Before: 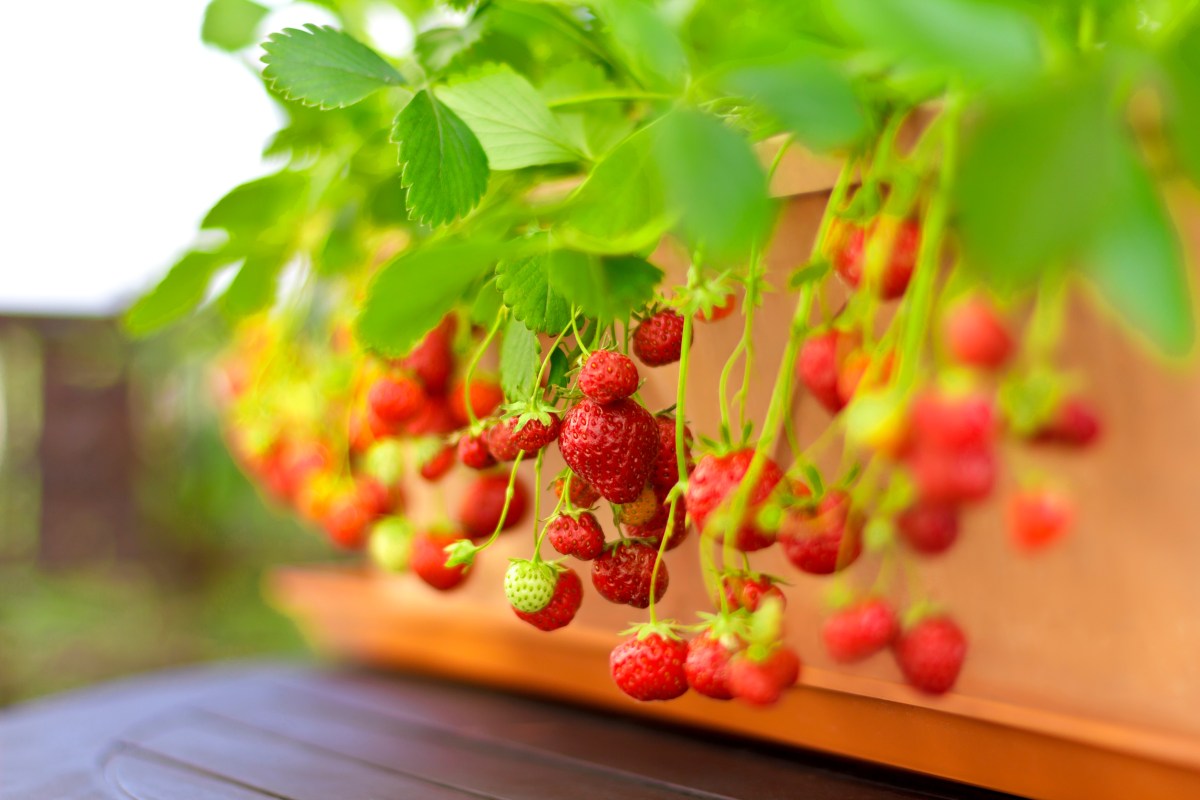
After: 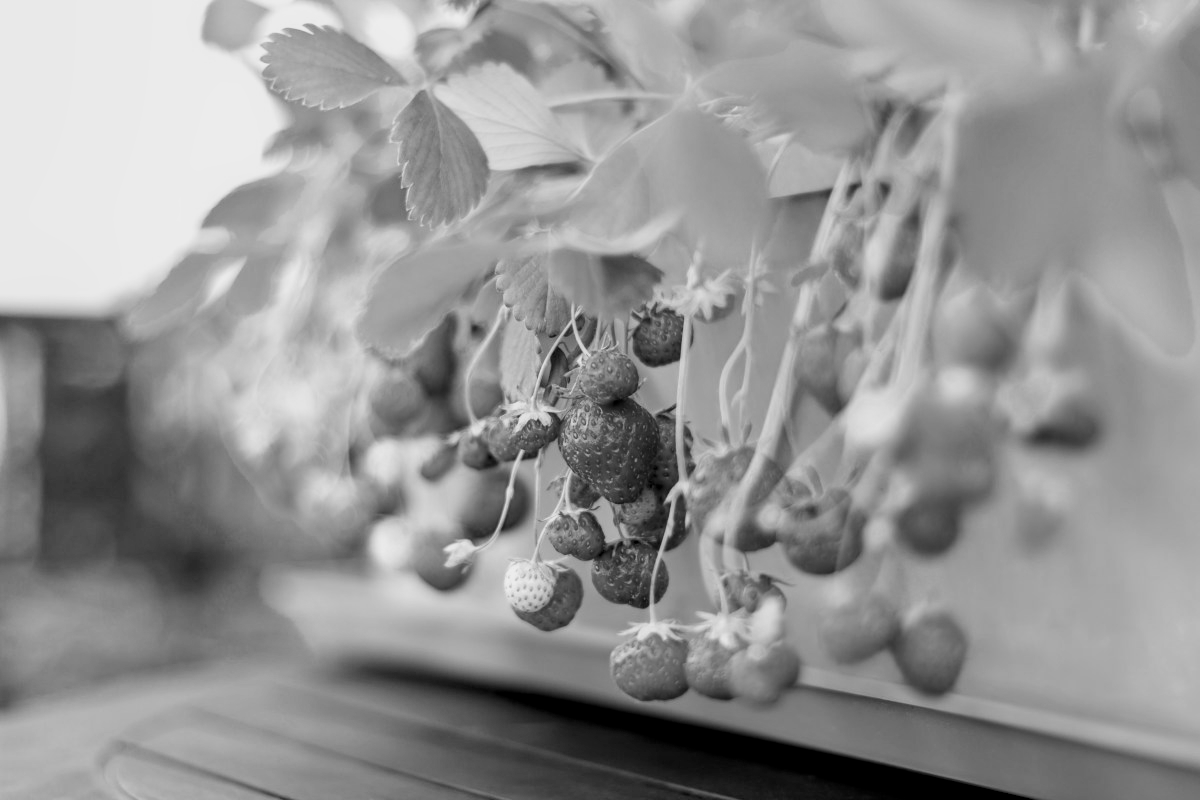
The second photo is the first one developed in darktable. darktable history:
local contrast: on, module defaults
filmic rgb: black relative exposure -5 EV, white relative exposure 3.5 EV, hardness 3.19, contrast 1.2, highlights saturation mix -50%
monochrome: a 16.01, b -2.65, highlights 0.52
